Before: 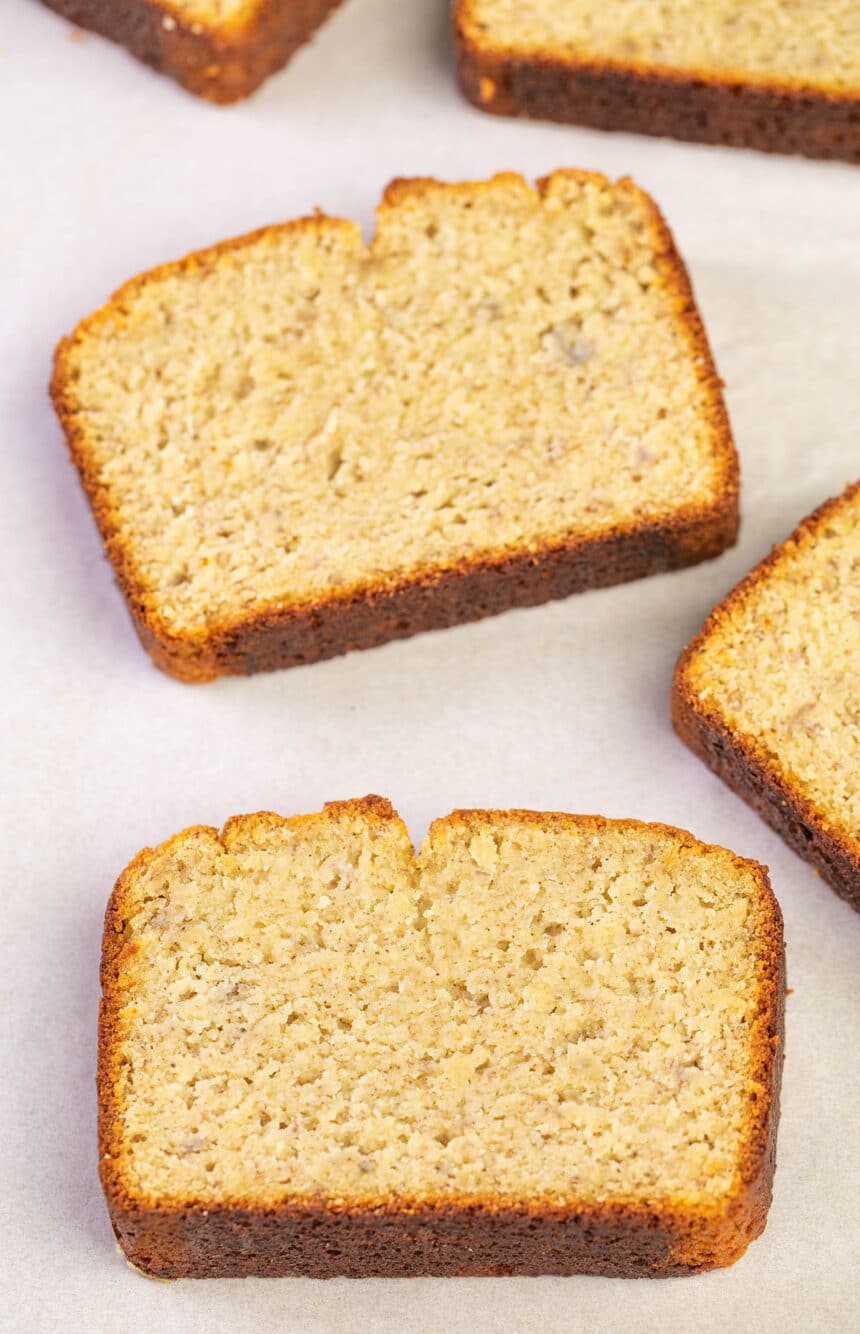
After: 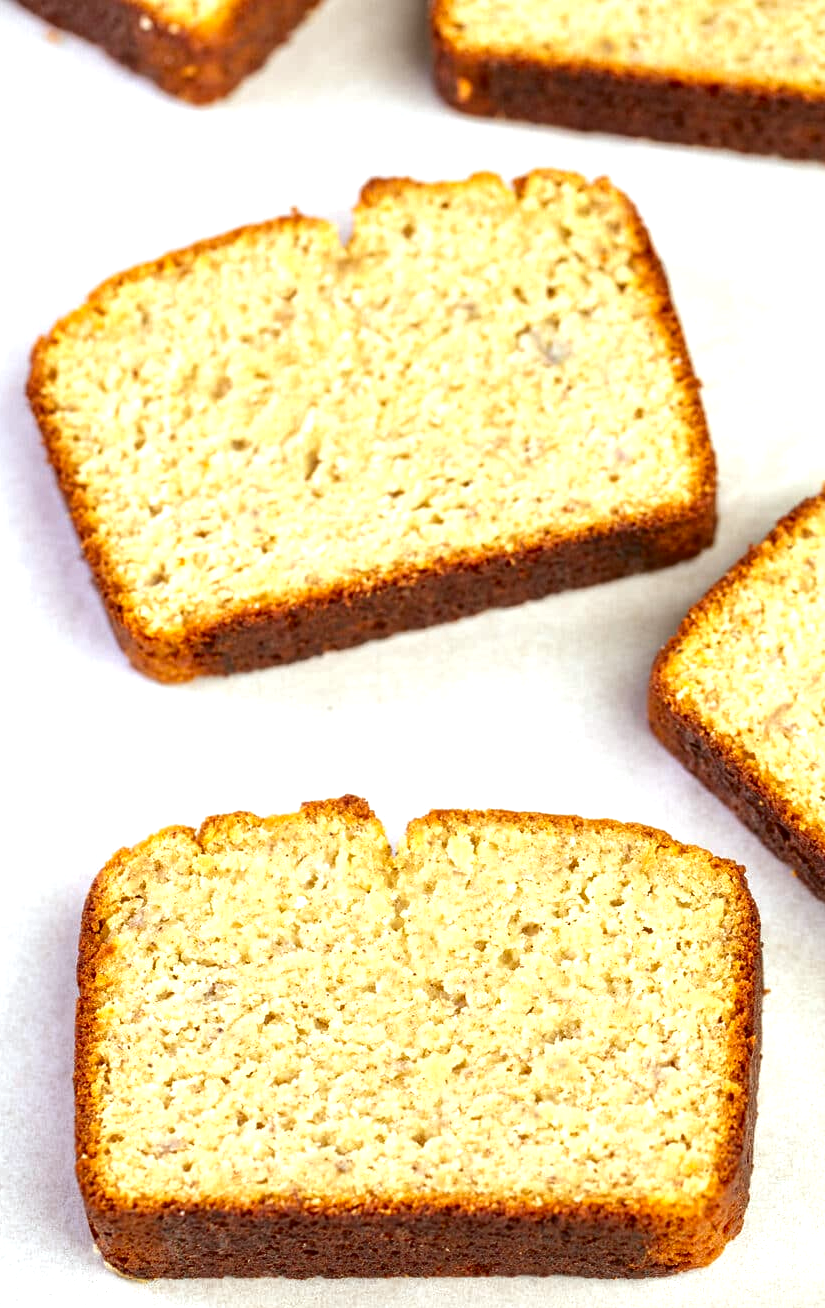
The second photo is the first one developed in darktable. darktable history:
tone equalizer: on, module defaults
crop and rotate: left 2.71%, right 1.304%, bottom 1.915%
color correction: highlights a* -4.89, highlights b* -3.39, shadows a* 3.77, shadows b* 4.15
exposure: exposure 0.582 EV, compensate highlight preservation false
contrast brightness saturation: brightness -0.203, saturation 0.077
